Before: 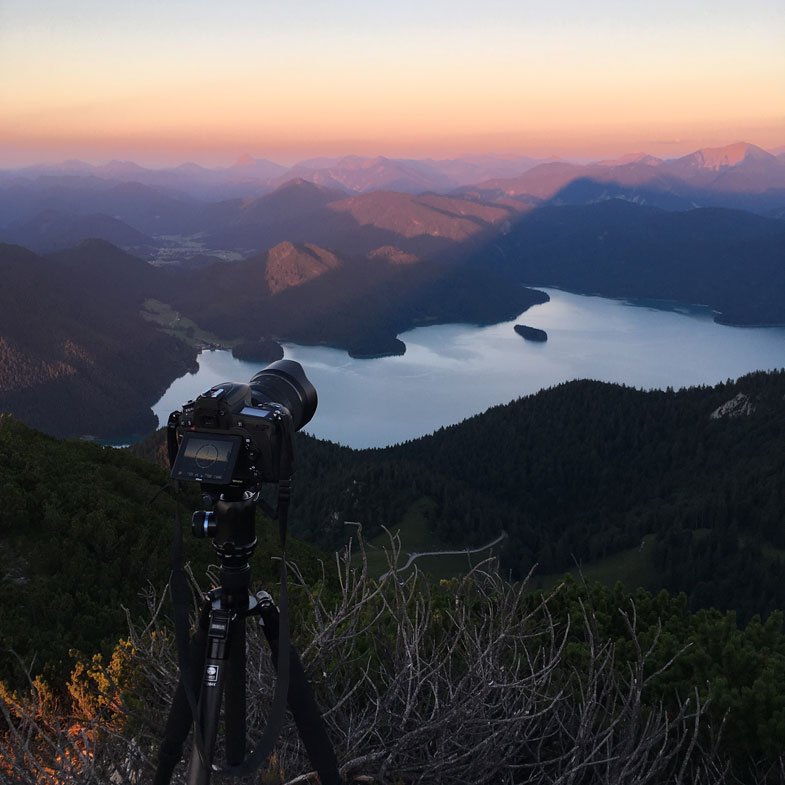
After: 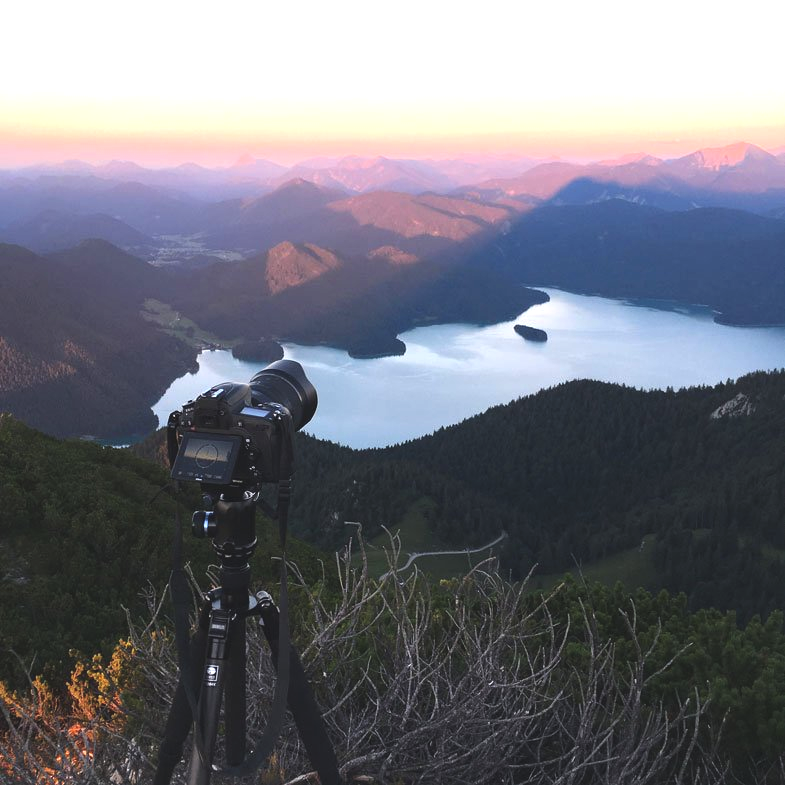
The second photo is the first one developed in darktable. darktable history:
exposure: black level correction -0.005, exposure 1 EV, compensate highlight preservation false
